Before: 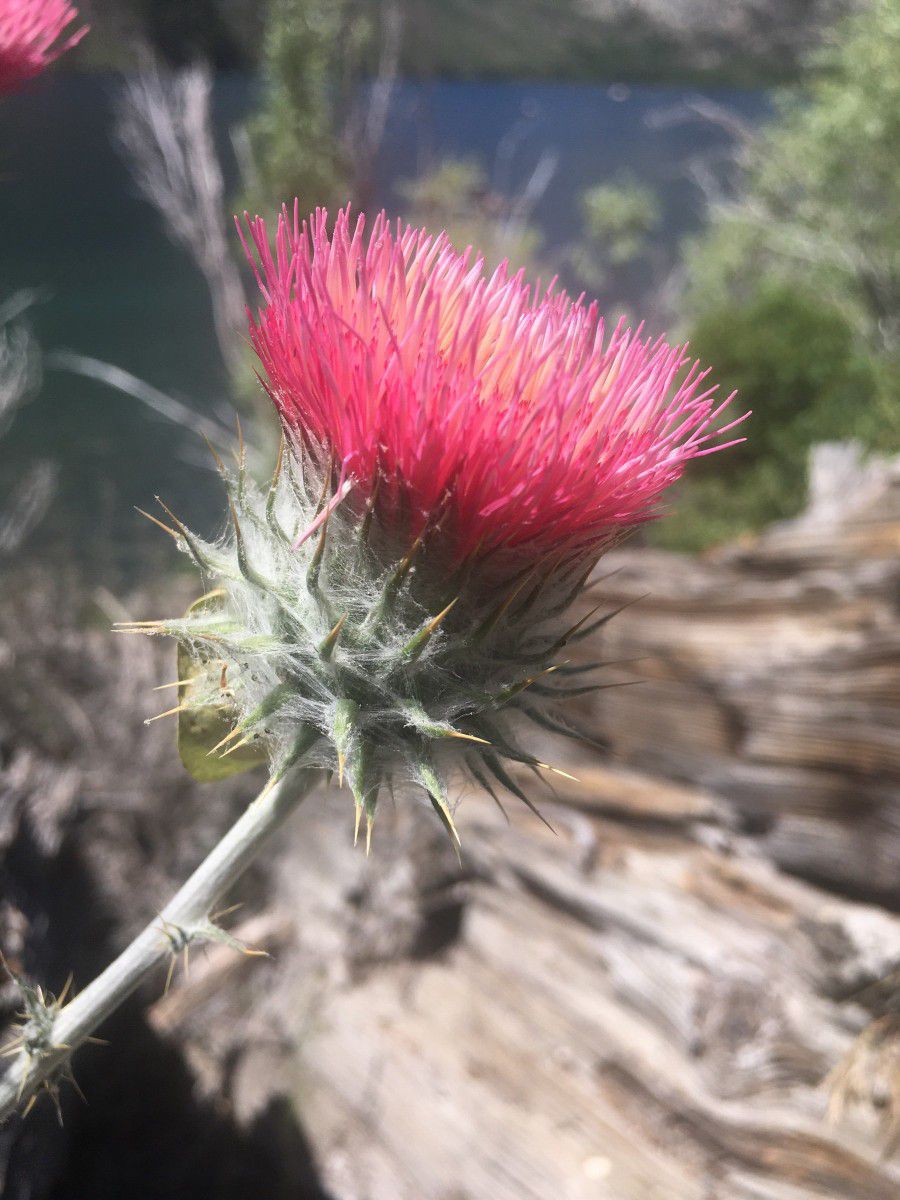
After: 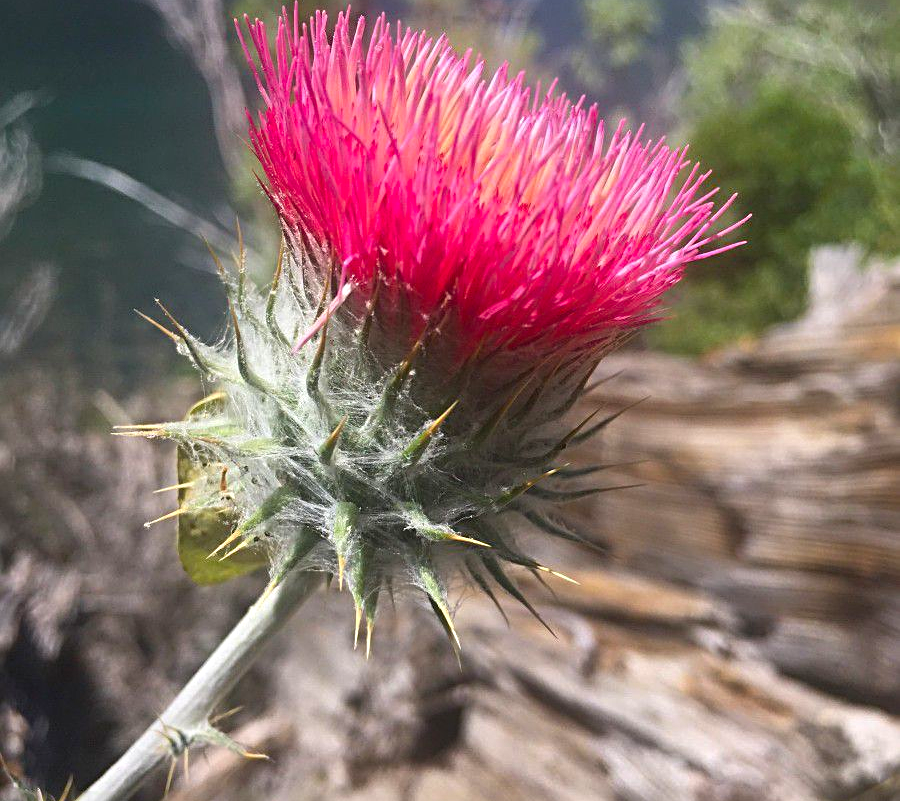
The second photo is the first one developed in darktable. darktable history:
crop: top 16.498%, bottom 16.695%
exposure: compensate highlight preservation false
shadows and highlights: shadows 24.62, highlights -77.37, soften with gaussian
sharpen: radius 3.994
color balance rgb: perceptual saturation grading › global saturation 30.937%, global vibrance 14.184%
